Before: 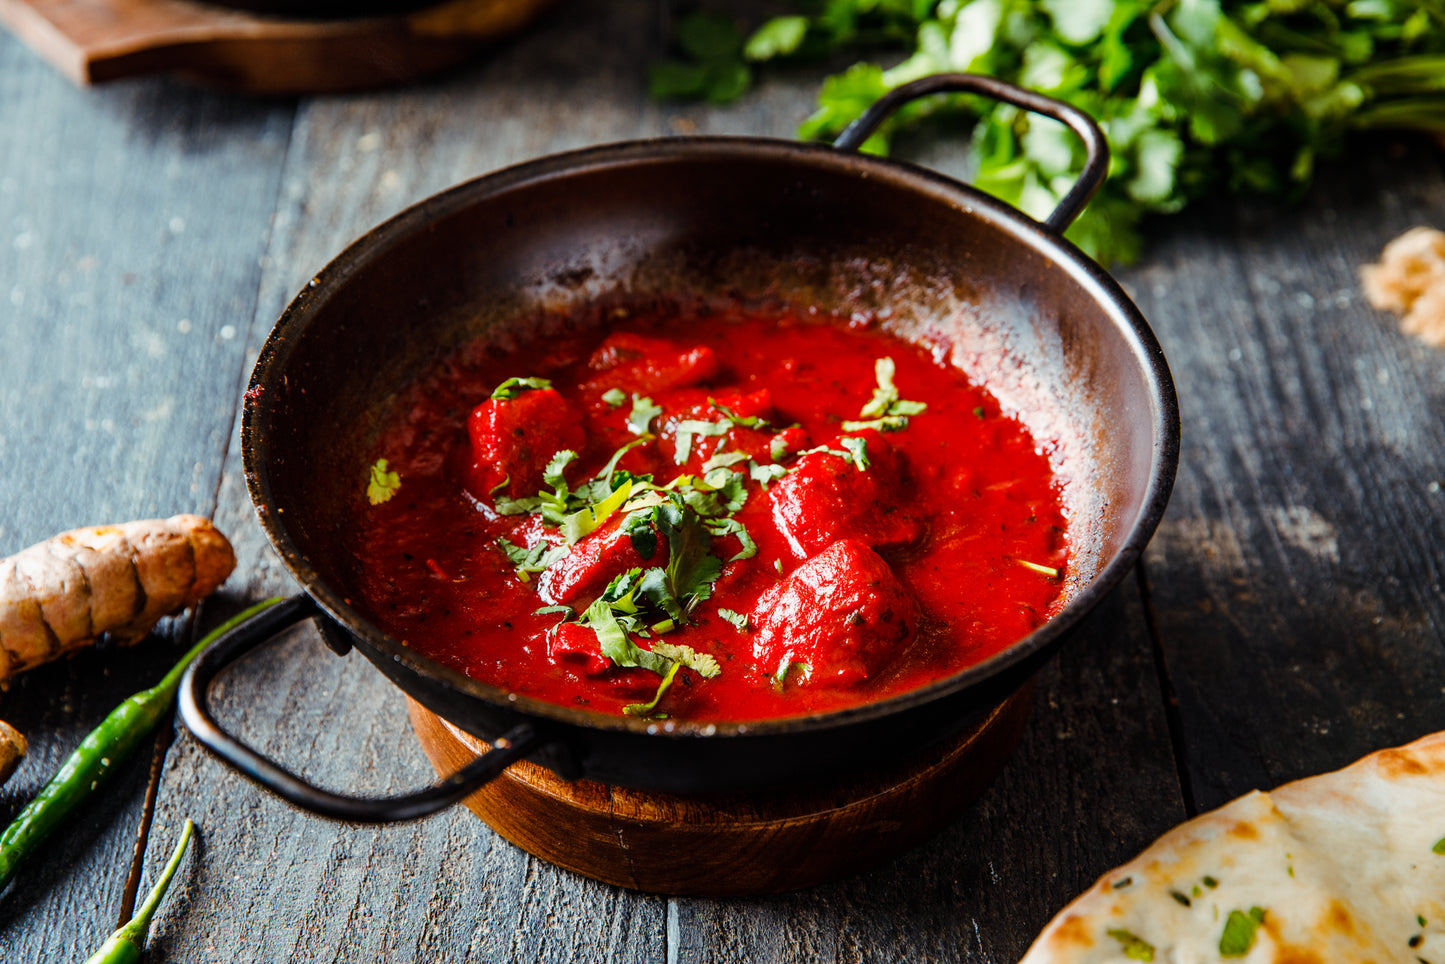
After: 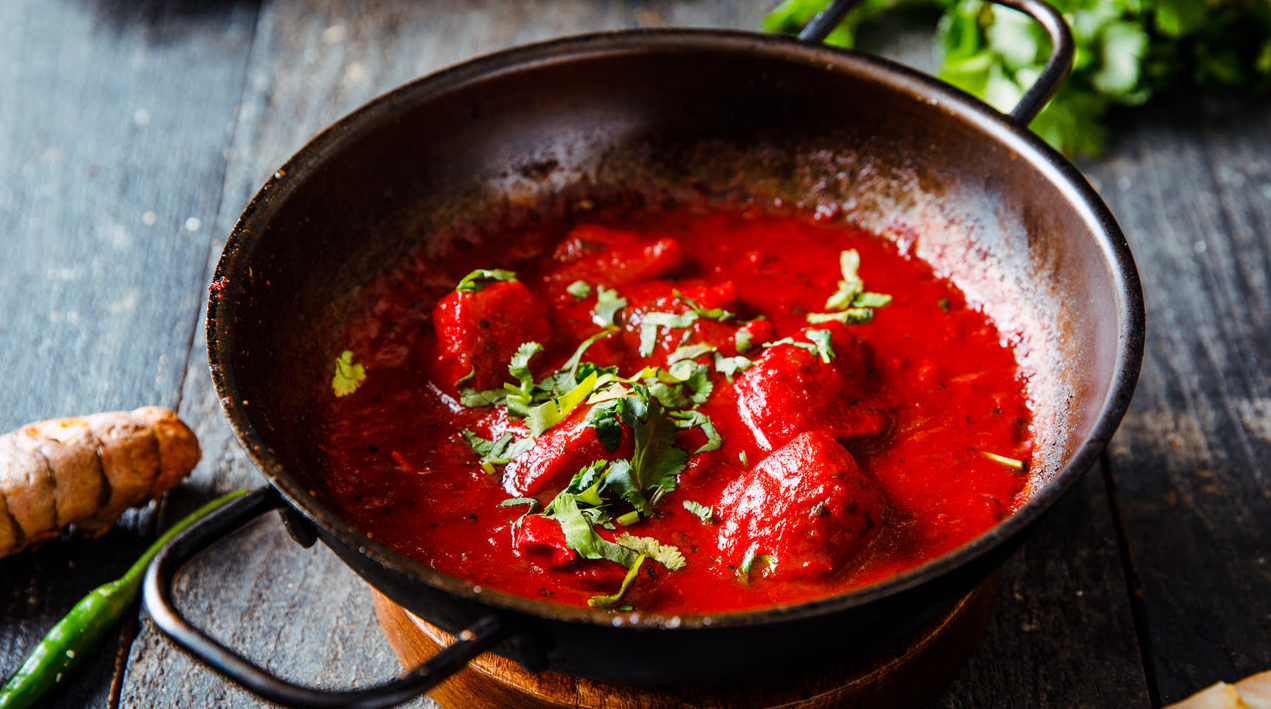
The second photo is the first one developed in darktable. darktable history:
white balance: red 1.009, blue 1.027
crop and rotate: left 2.425%, top 11.305%, right 9.6%, bottom 15.08%
